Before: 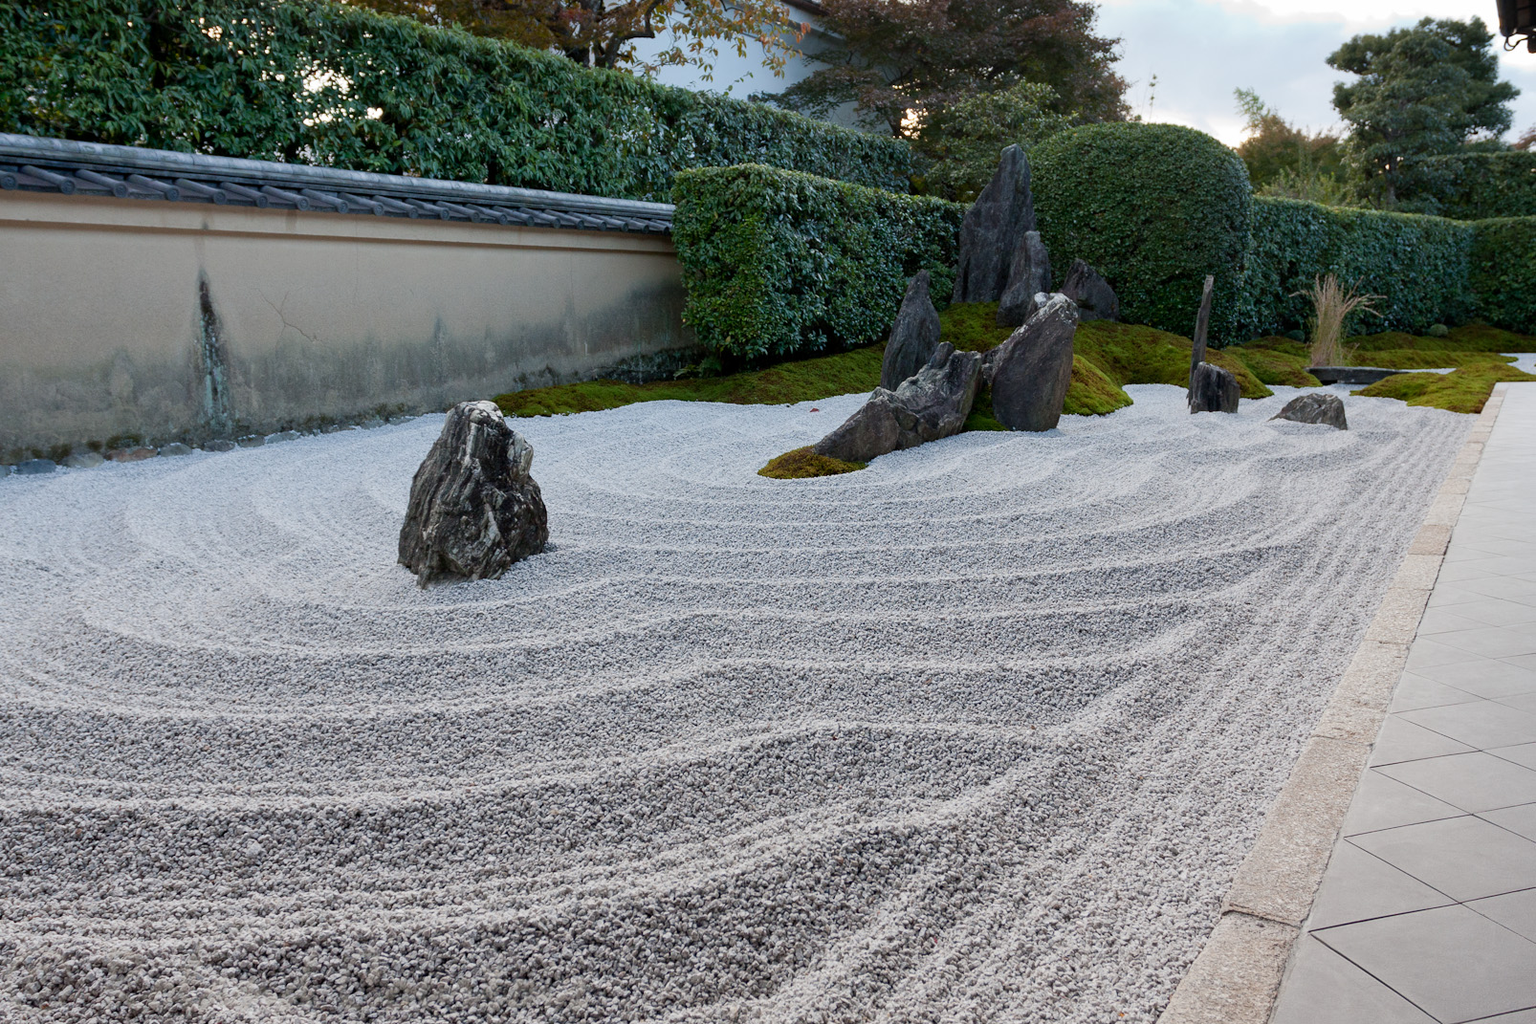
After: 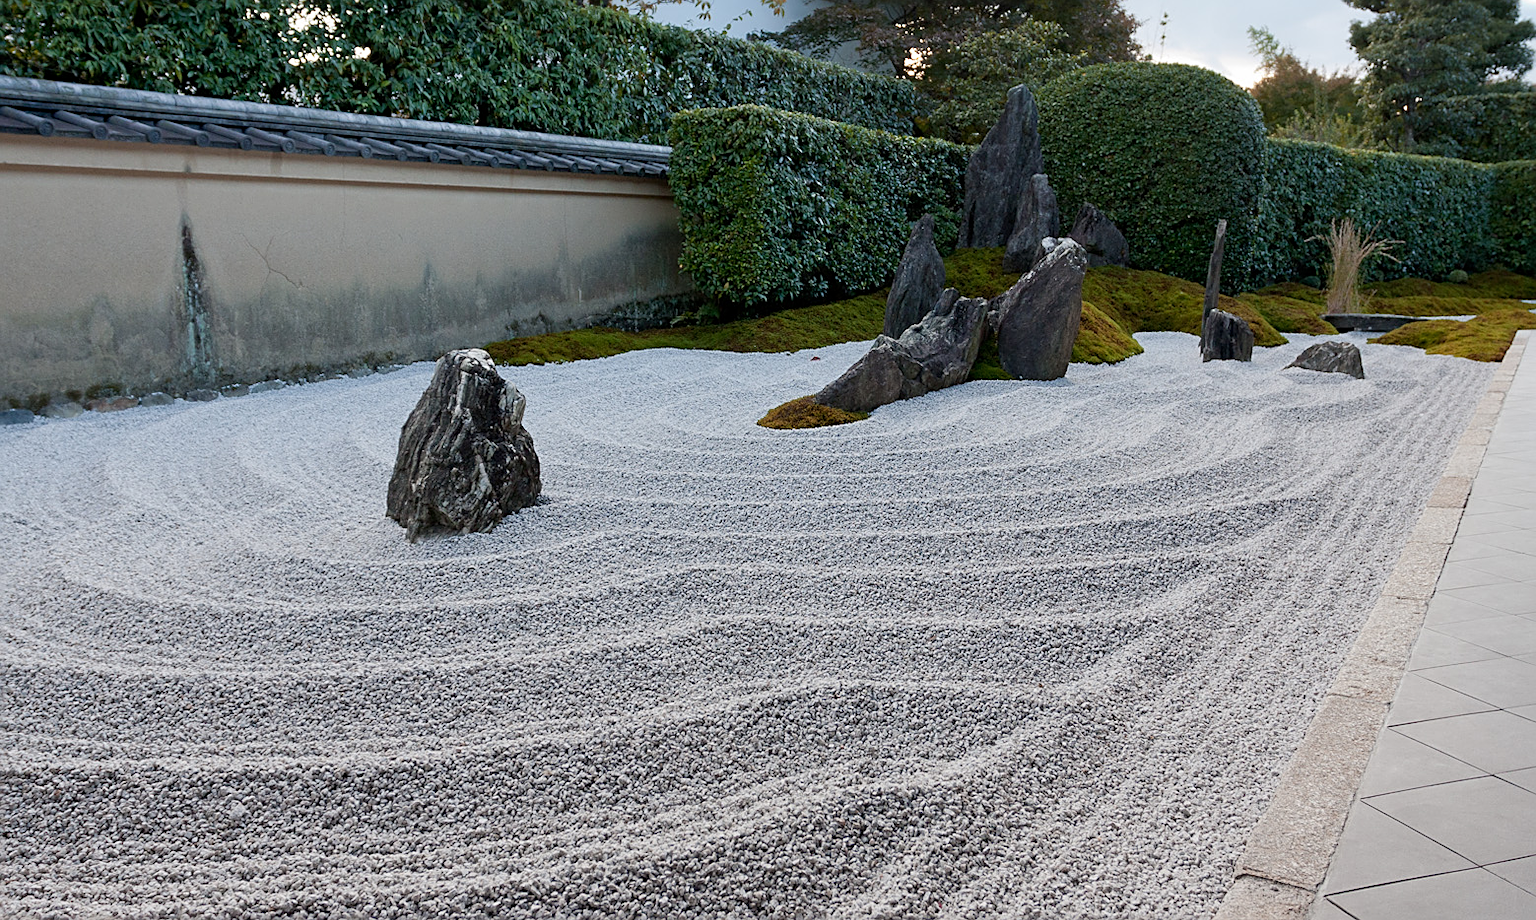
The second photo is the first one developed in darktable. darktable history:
crop: left 1.507%, top 6.147%, right 1.379%, bottom 6.637%
sharpen: on, module defaults
color zones: curves: ch1 [(0, 0.469) (0.072, 0.457) (0.243, 0.494) (0.429, 0.5) (0.571, 0.5) (0.714, 0.5) (0.857, 0.5) (1, 0.469)]; ch2 [(0, 0.499) (0.143, 0.467) (0.242, 0.436) (0.429, 0.493) (0.571, 0.5) (0.714, 0.5) (0.857, 0.5) (1, 0.499)]
